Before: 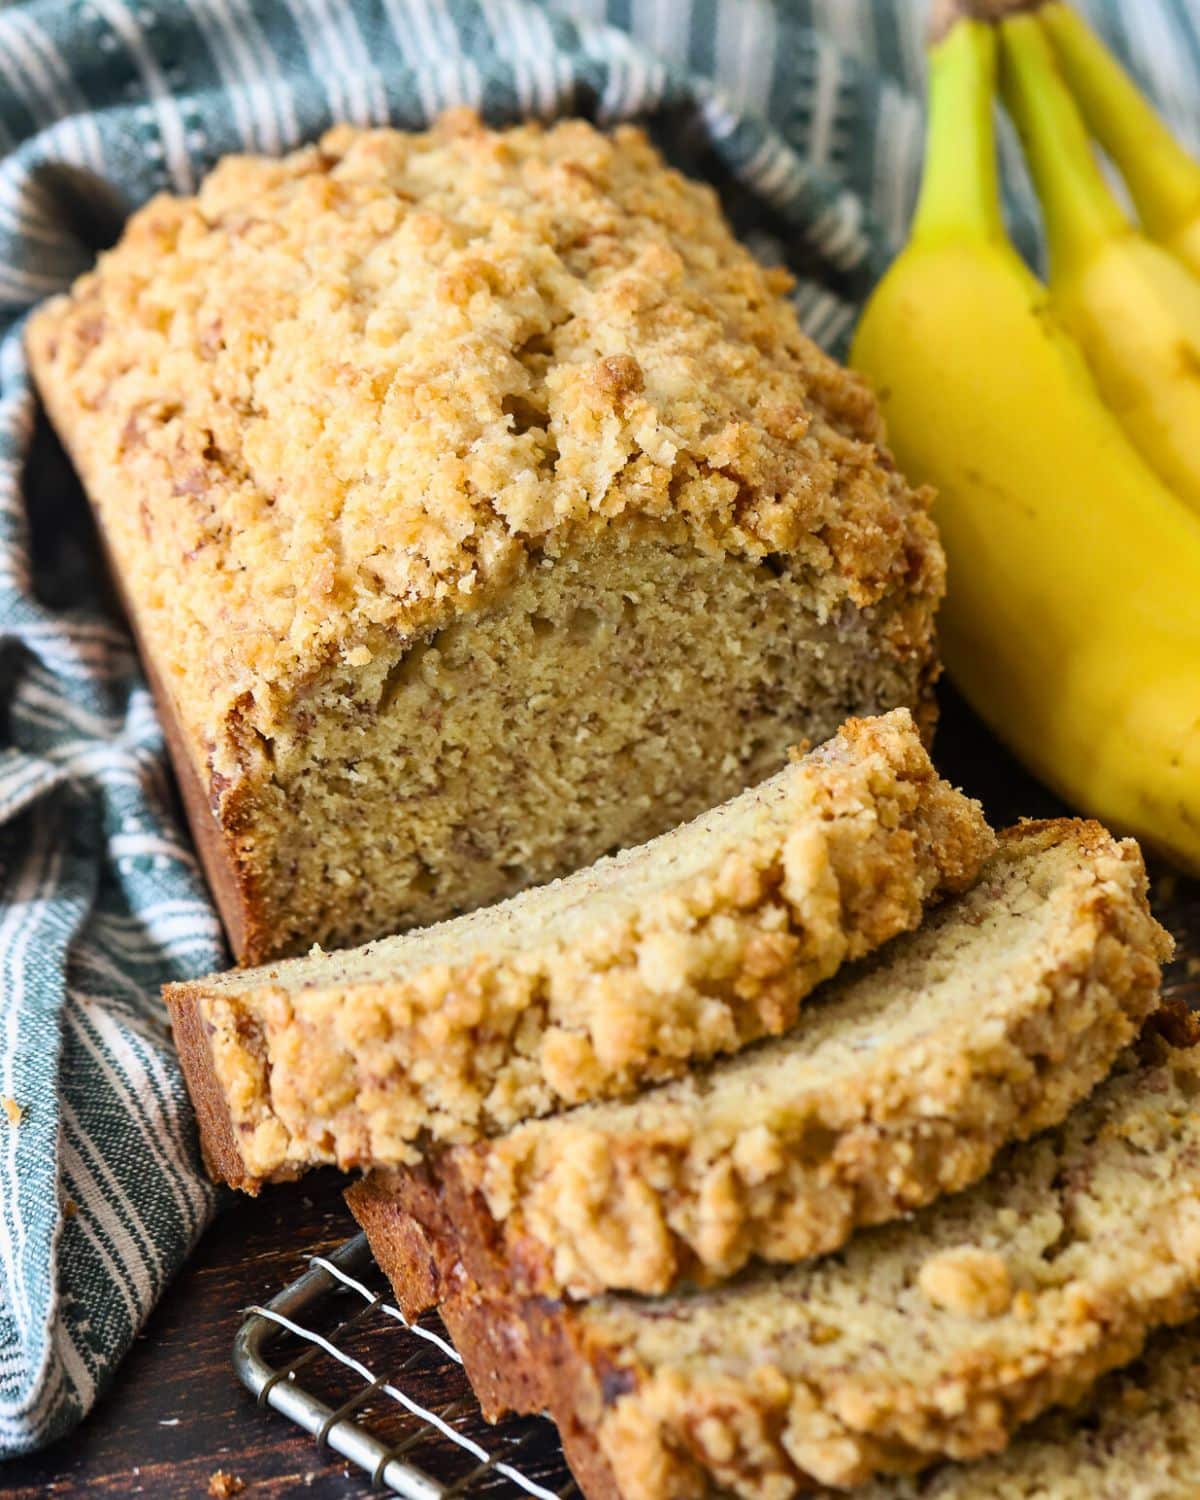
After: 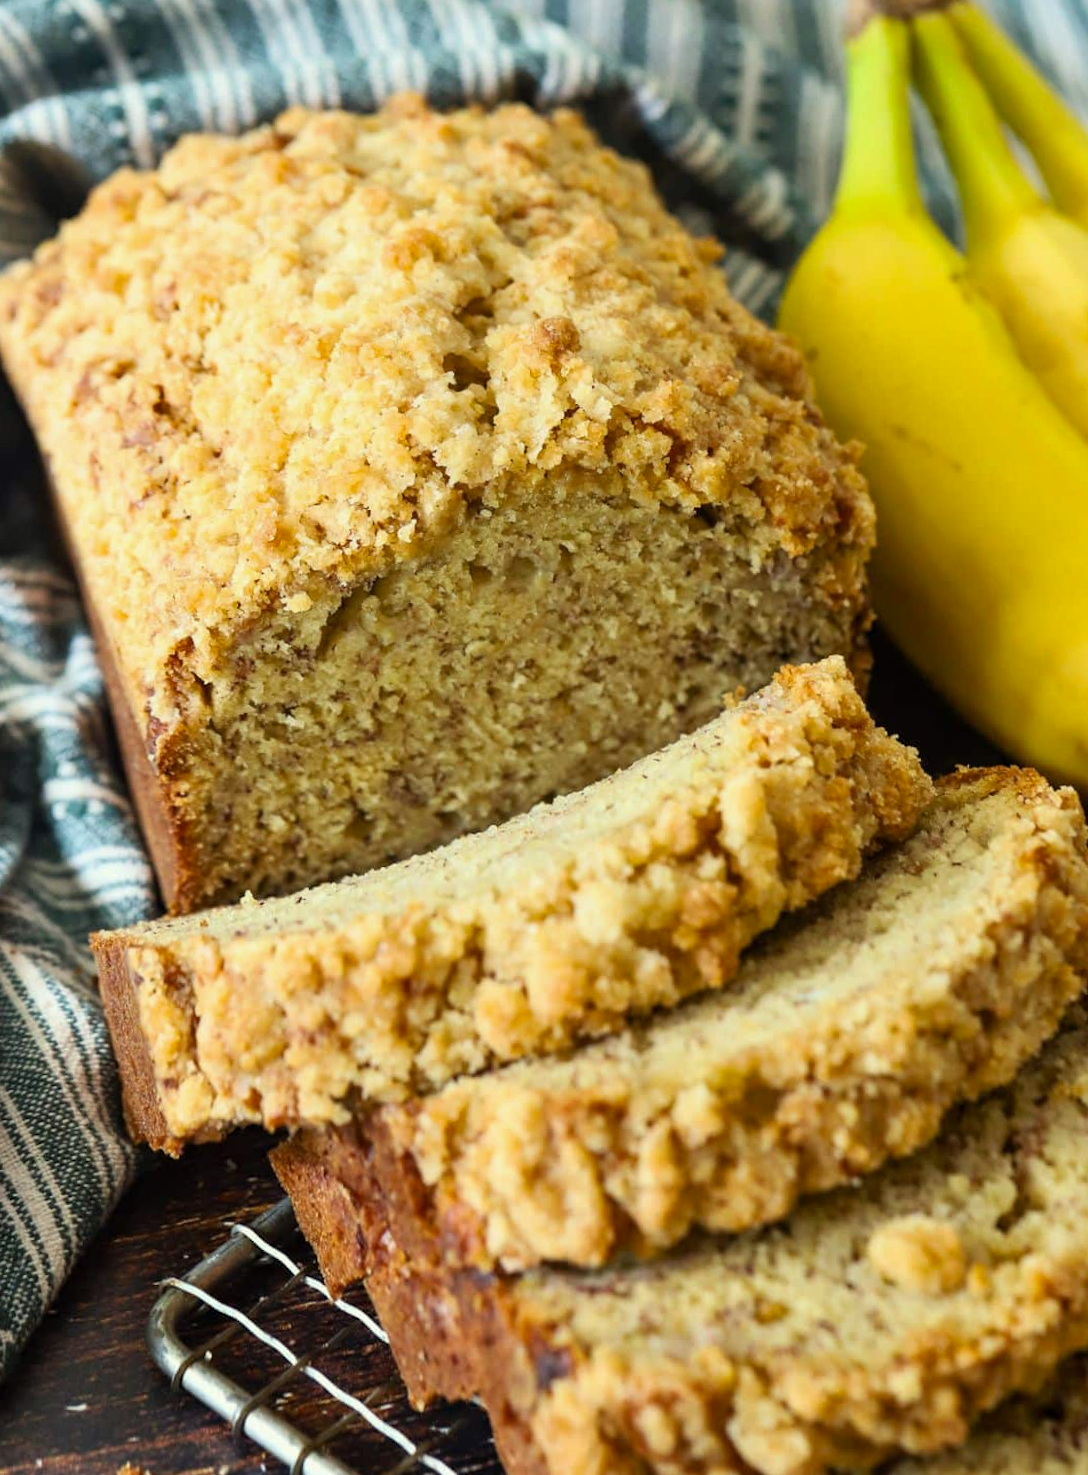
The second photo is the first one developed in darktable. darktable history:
rotate and perspective: rotation 0.215°, lens shift (vertical) -0.139, crop left 0.069, crop right 0.939, crop top 0.002, crop bottom 0.996
crop and rotate: left 1.774%, right 0.633%, bottom 1.28%
tone equalizer: -8 EV 0.06 EV, smoothing diameter 25%, edges refinement/feathering 10, preserve details guided filter
color correction: highlights a* -4.28, highlights b* 6.53
